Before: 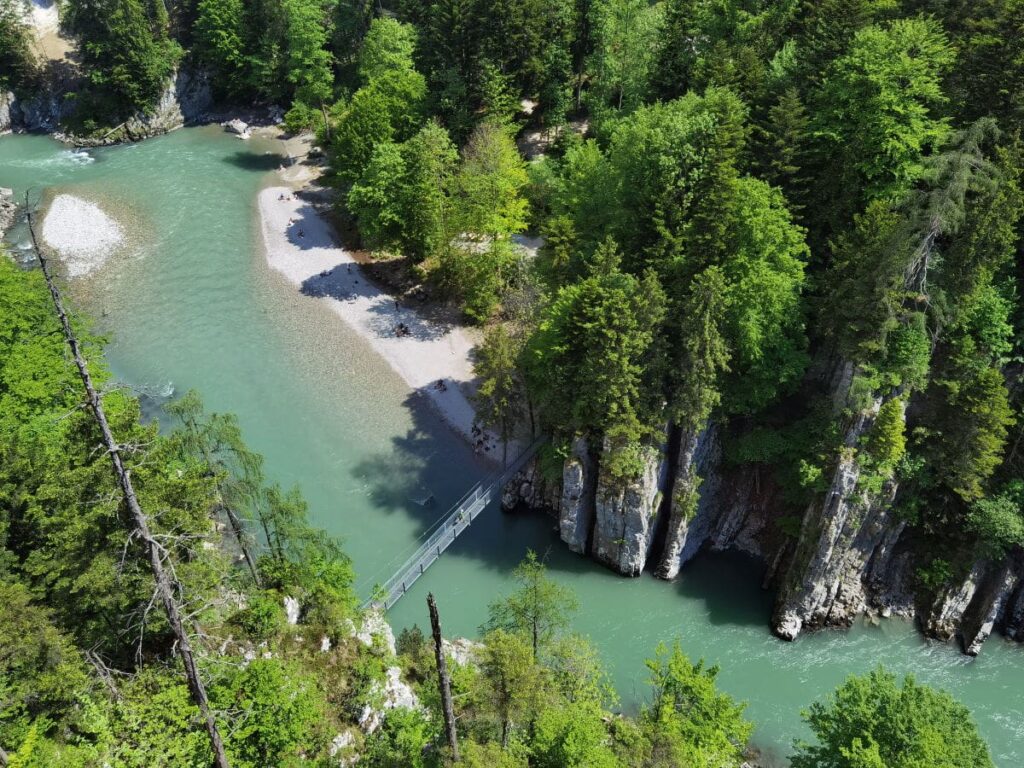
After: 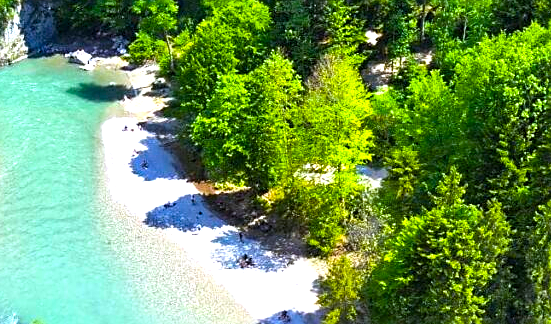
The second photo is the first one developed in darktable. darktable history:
exposure: black level correction 0.001, exposure 1.05 EV, compensate exposure bias true, compensate highlight preservation false
sharpen: on, module defaults
color balance: contrast 6.48%, output saturation 113.3%
crop: left 15.306%, top 9.065%, right 30.789%, bottom 48.638%
color balance rgb: linear chroma grading › global chroma 15%, perceptual saturation grading › global saturation 30%
white balance: red 0.984, blue 1.059
